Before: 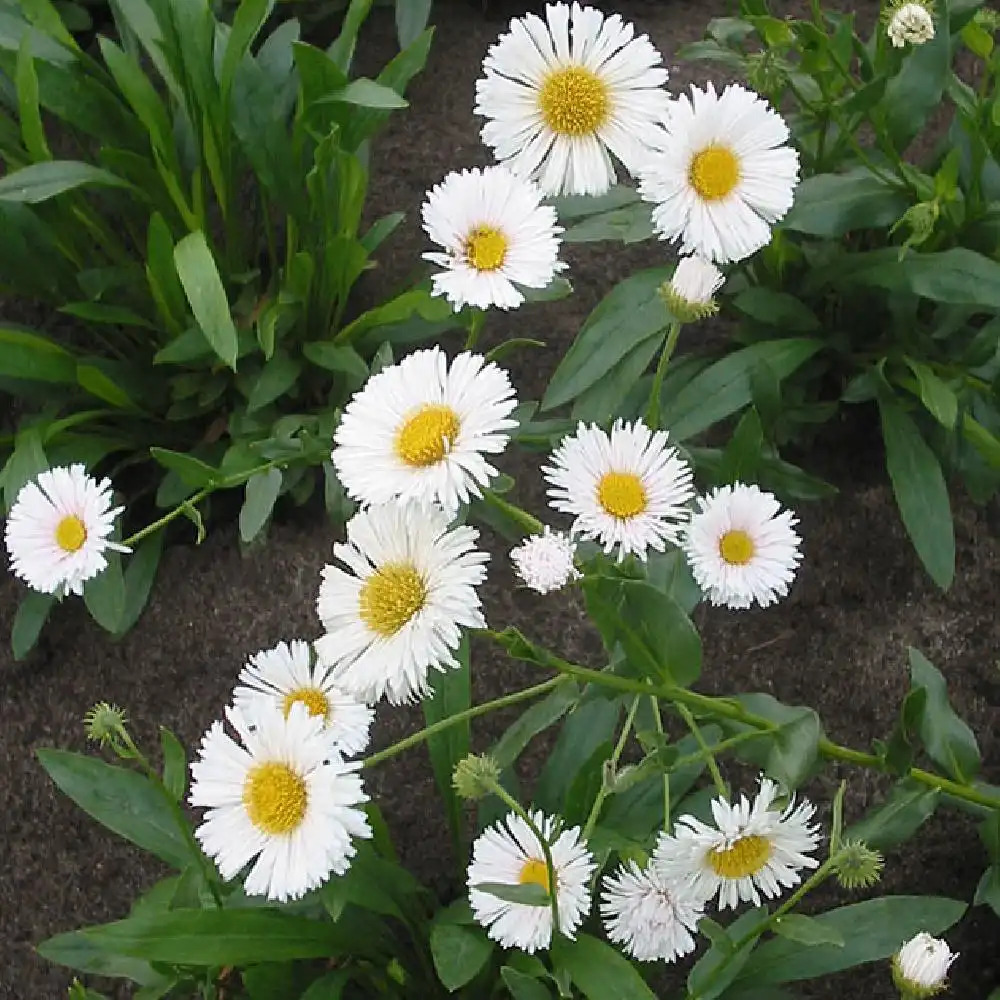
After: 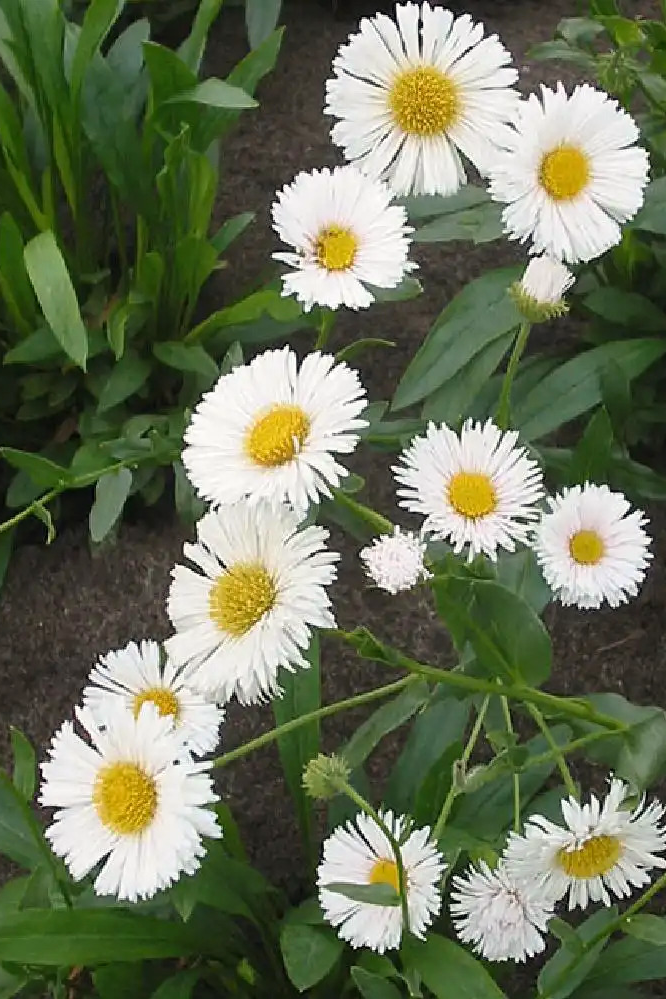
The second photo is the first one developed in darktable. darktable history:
color calibration: x 0.342, y 0.355, temperature 5146 K
crop and rotate: left 15.055%, right 18.278%
